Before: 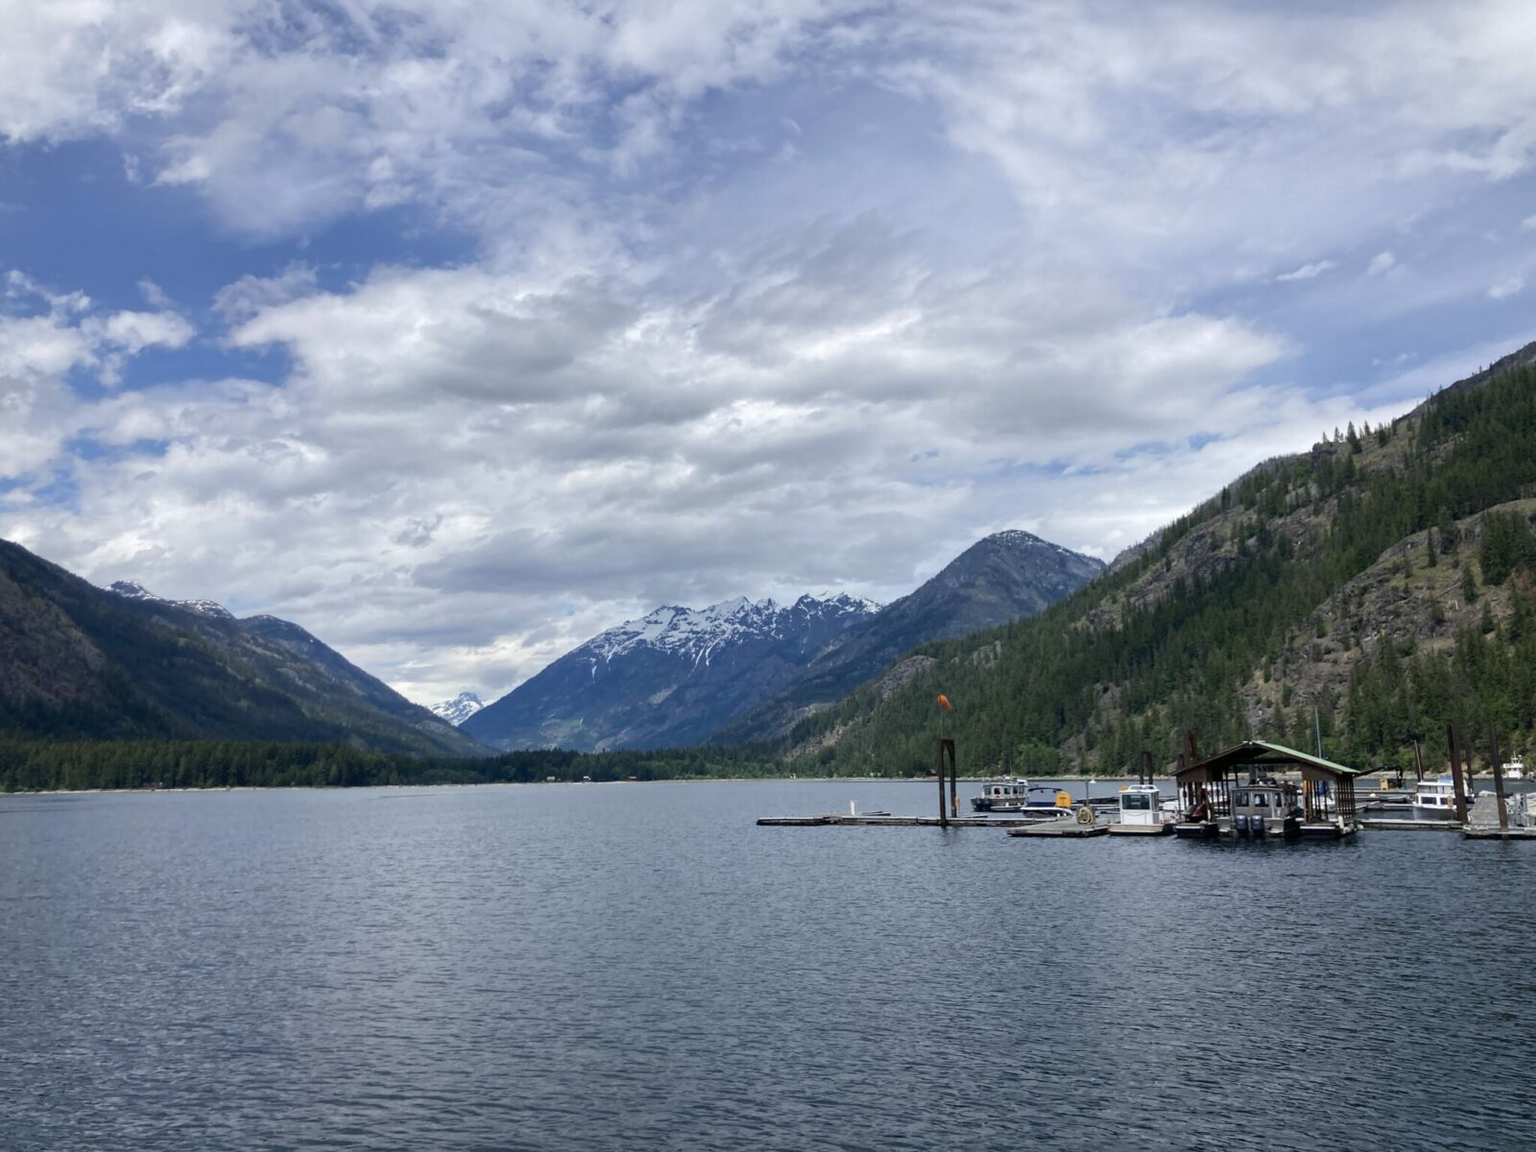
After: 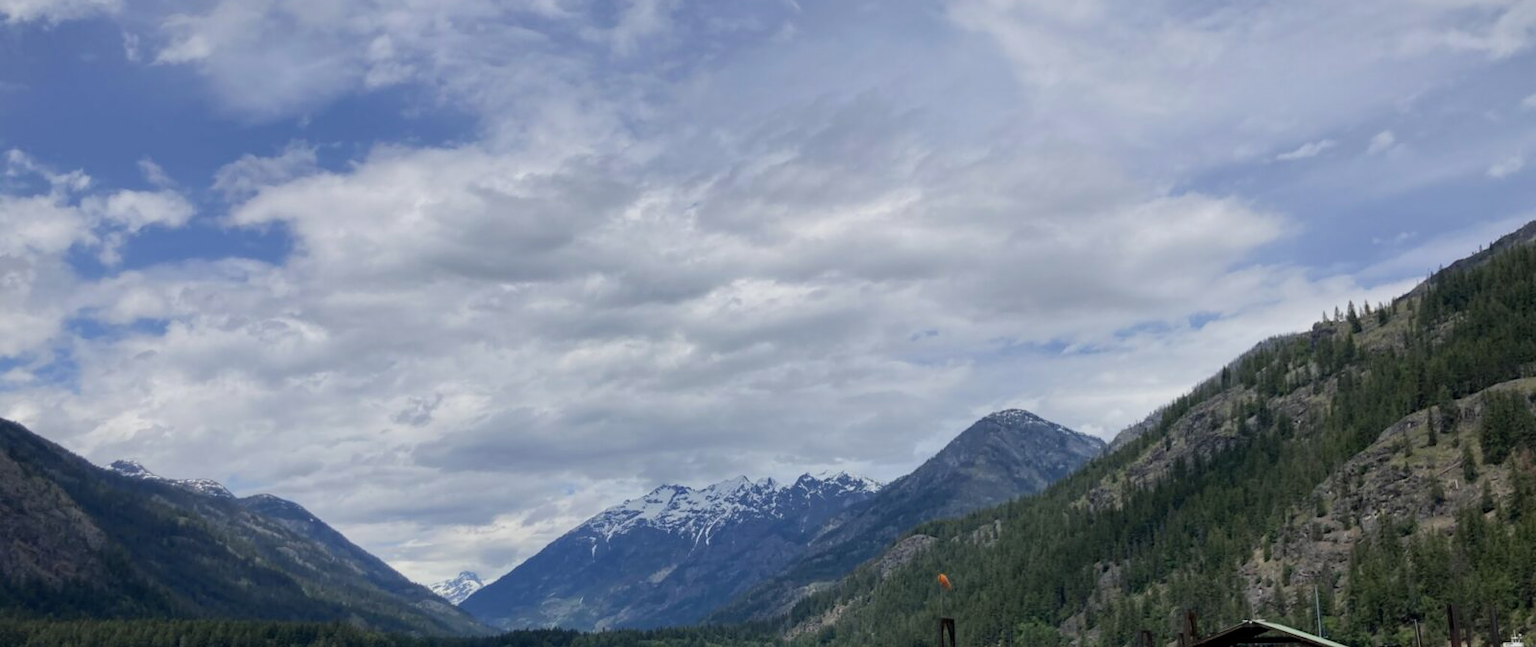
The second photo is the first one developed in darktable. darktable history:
filmic rgb: black relative exposure -16 EV, white relative exposure 4.01 EV, threshold 3.02 EV, target black luminance 0%, hardness 7.66, latitude 72.56%, contrast 0.906, highlights saturation mix 10.18%, shadows ↔ highlights balance -0.37%, color science v6 (2022), enable highlight reconstruction true
crop and rotate: top 10.522%, bottom 33.262%
contrast equalizer: y [[0.5, 0.504, 0.515, 0.527, 0.535, 0.534], [0.5 ×6], [0.491, 0.387, 0.179, 0.068, 0.068, 0.068], [0 ×5, 0.023], [0 ×6]], mix 0.154
